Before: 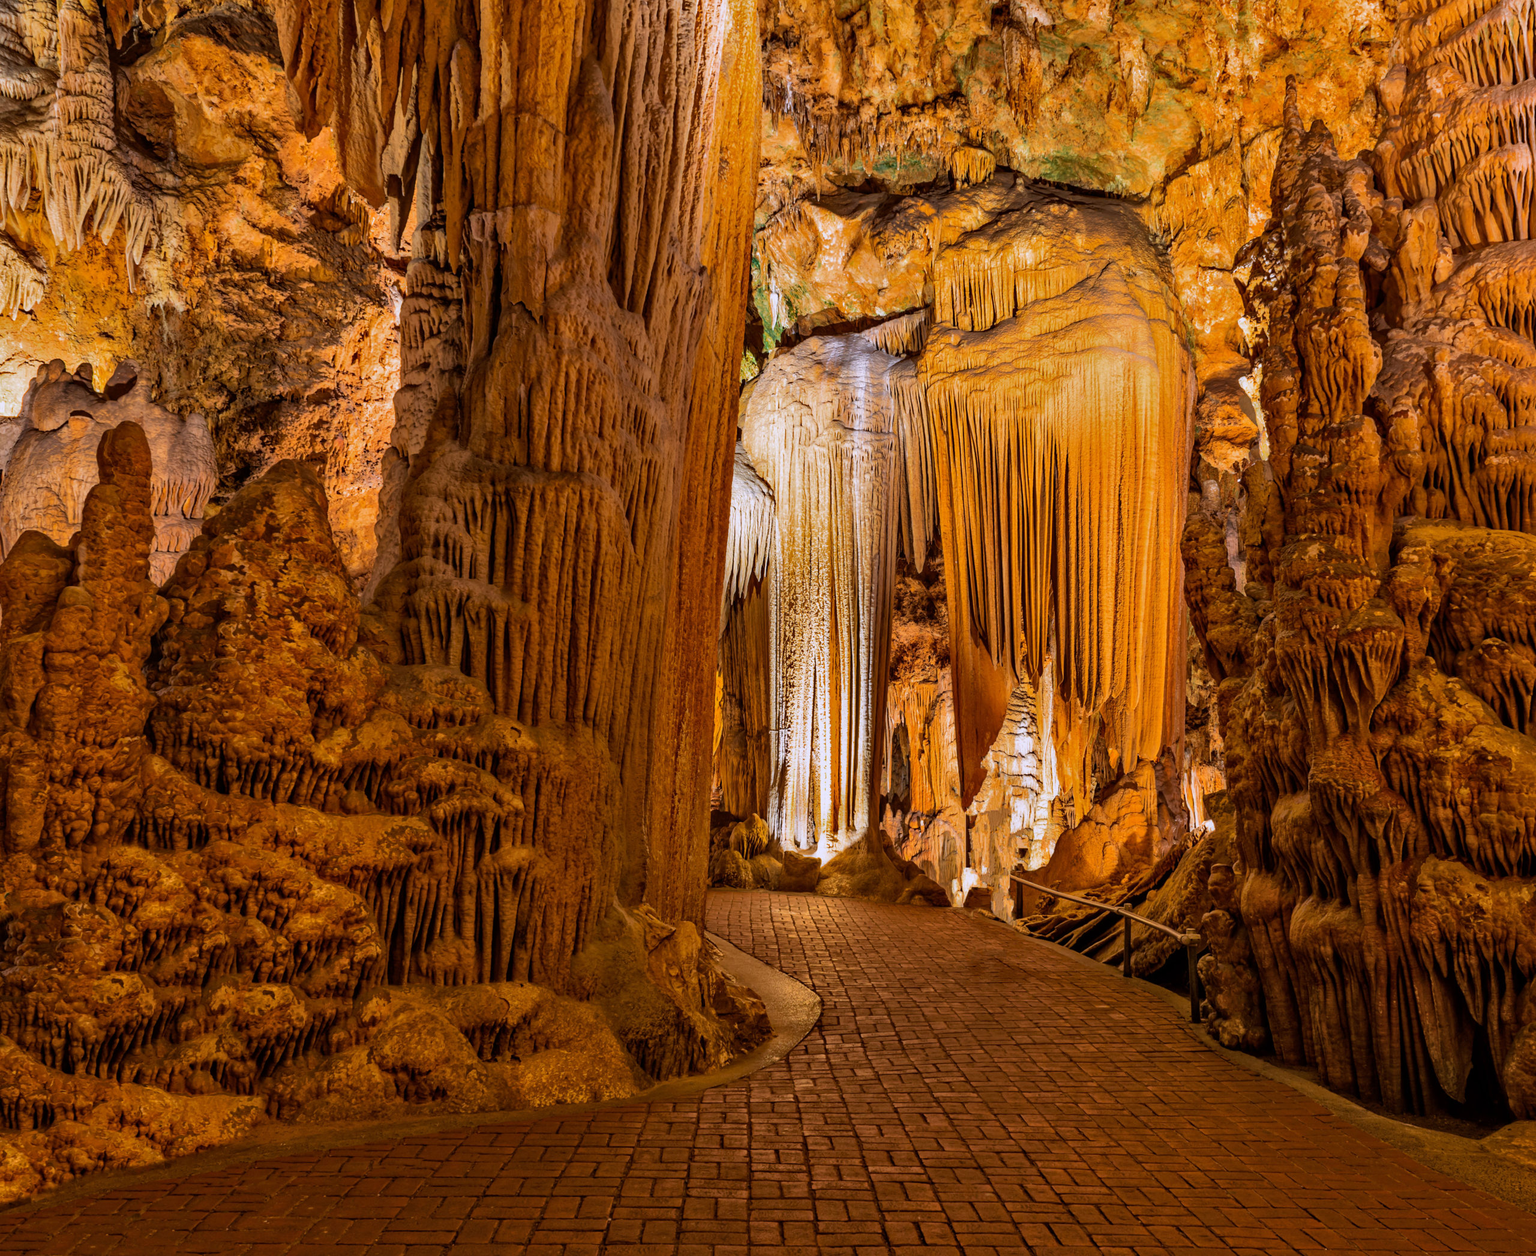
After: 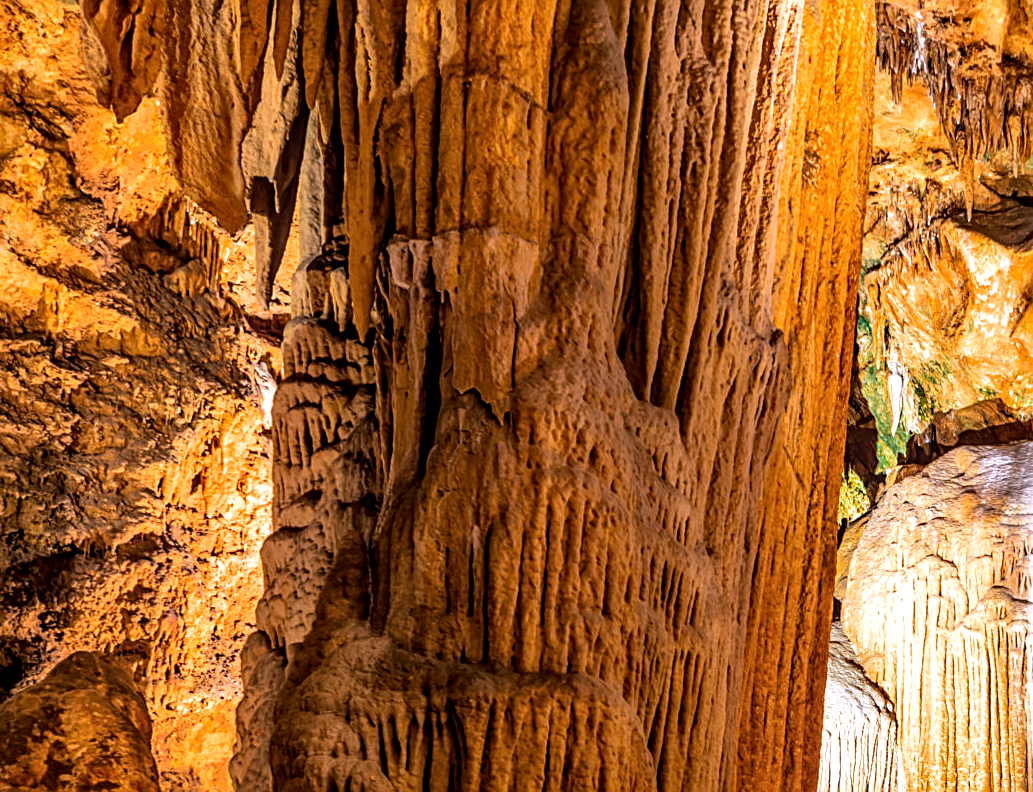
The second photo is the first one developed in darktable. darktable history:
local contrast: on, module defaults
crop: left 15.468%, top 5.456%, right 44.173%, bottom 56.643%
sharpen: amount 0.498
tone equalizer: -8 EV -0.762 EV, -7 EV -0.69 EV, -6 EV -0.617 EV, -5 EV -0.399 EV, -3 EV 0.4 EV, -2 EV 0.6 EV, -1 EV 0.7 EV, +0 EV 0.721 EV, mask exposure compensation -0.497 EV
